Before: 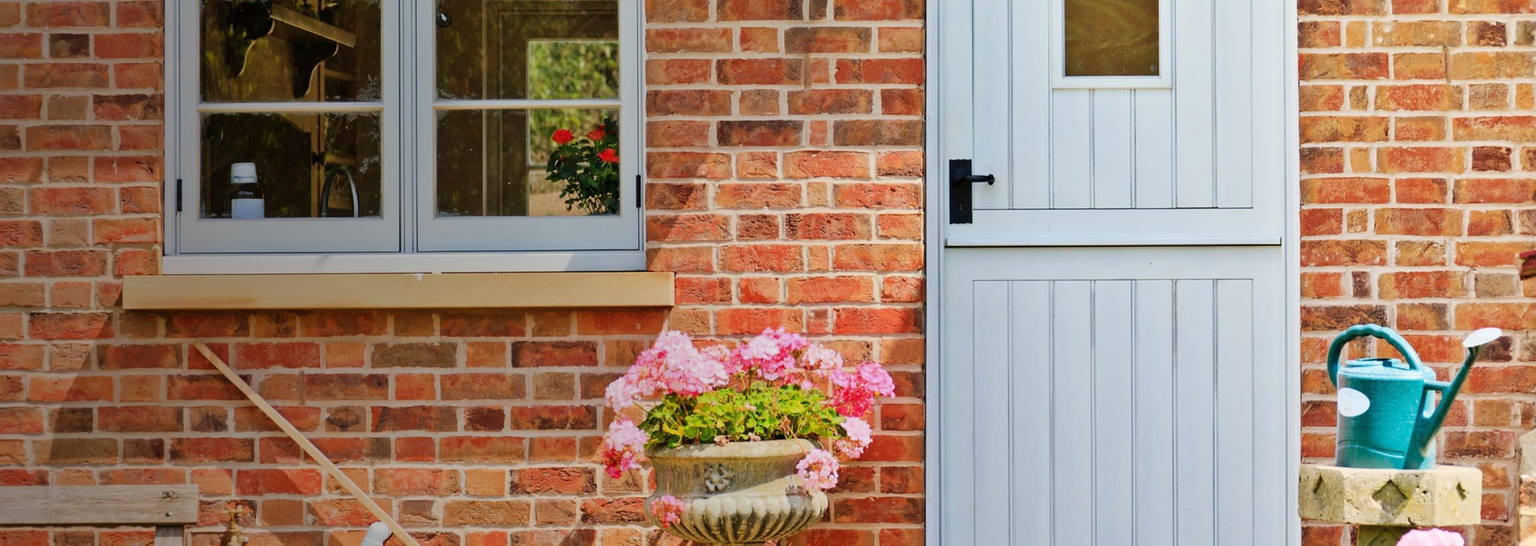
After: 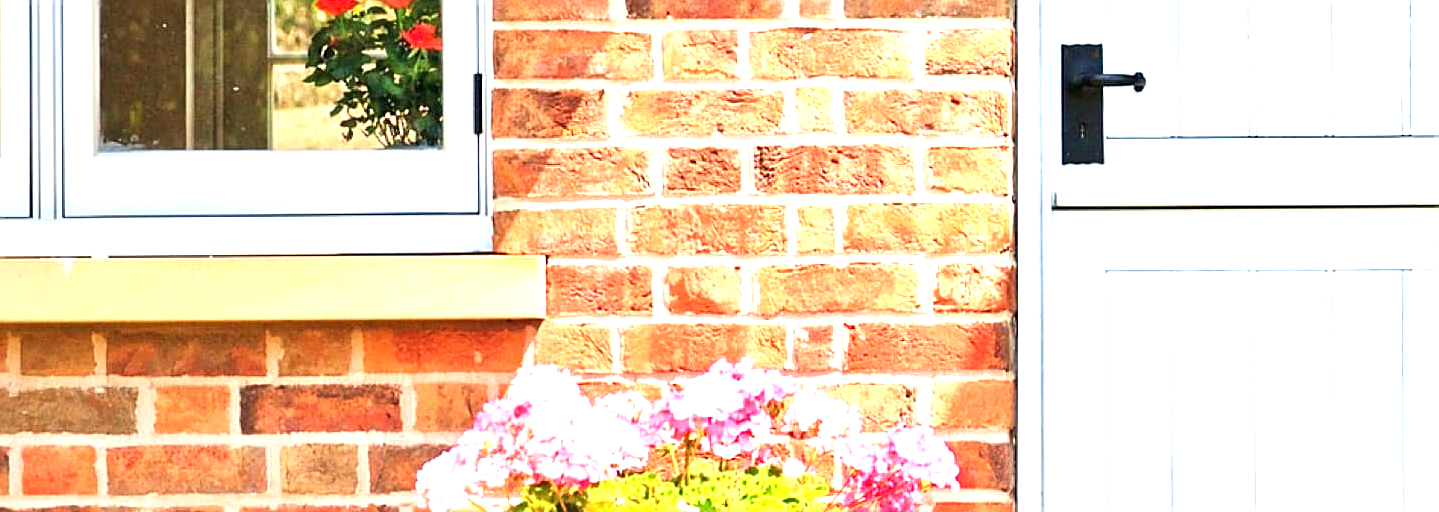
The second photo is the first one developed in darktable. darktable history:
sharpen: on, module defaults
crop: left 25%, top 25%, right 25%, bottom 25%
exposure: black level correction 0, exposure 1.9 EV, compensate highlight preservation false
